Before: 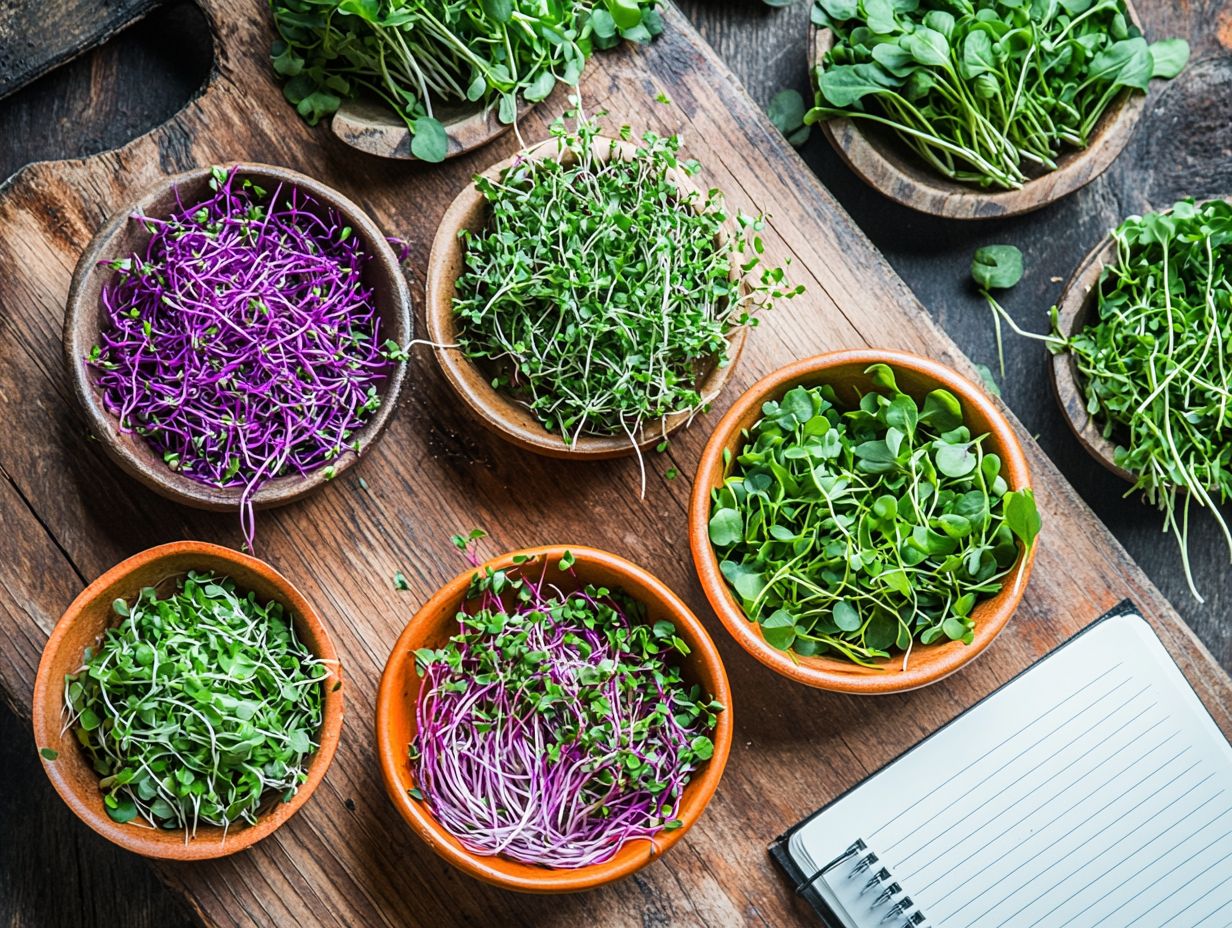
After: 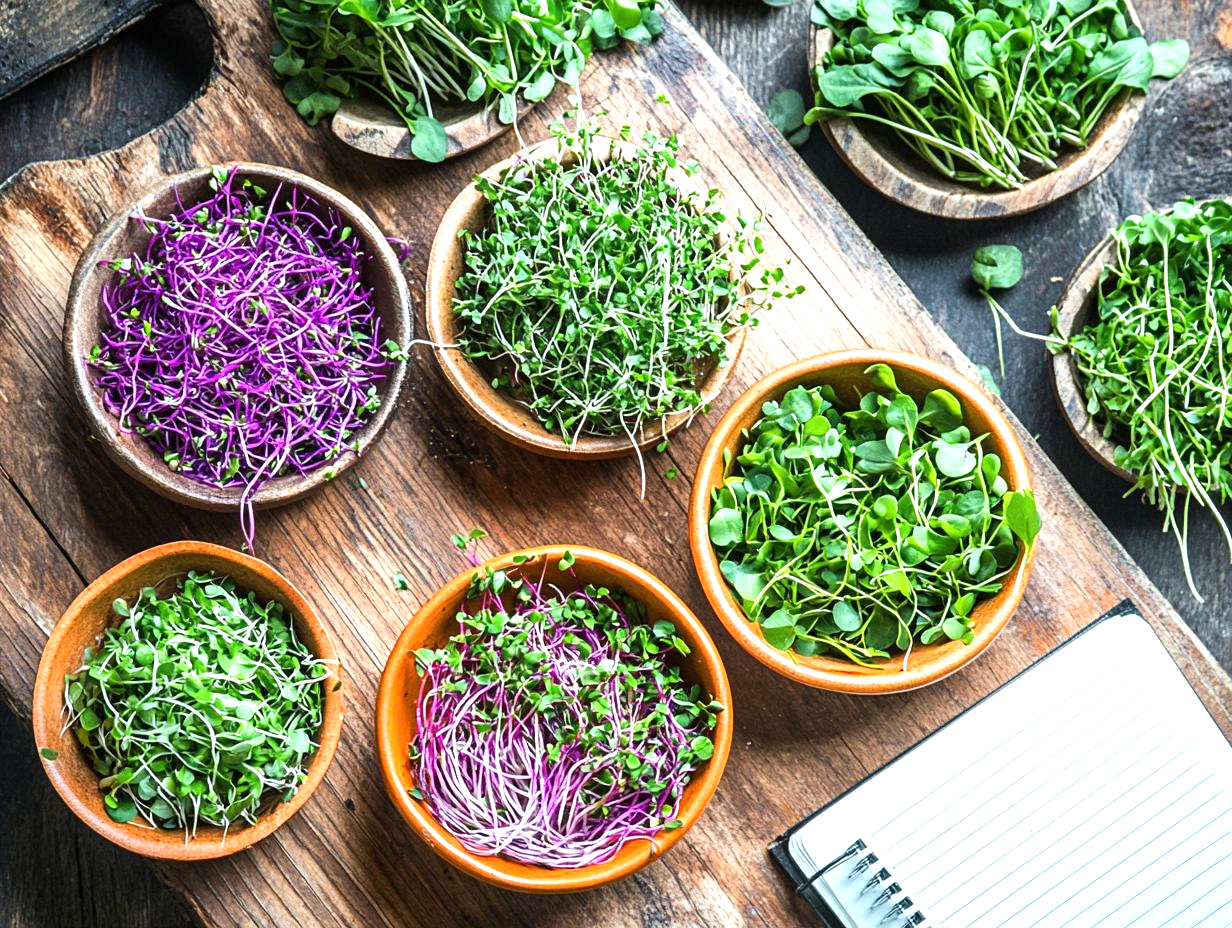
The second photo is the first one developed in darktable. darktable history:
exposure: exposure 0.785 EV, compensate highlight preservation false
white balance: red 0.978, blue 0.999
